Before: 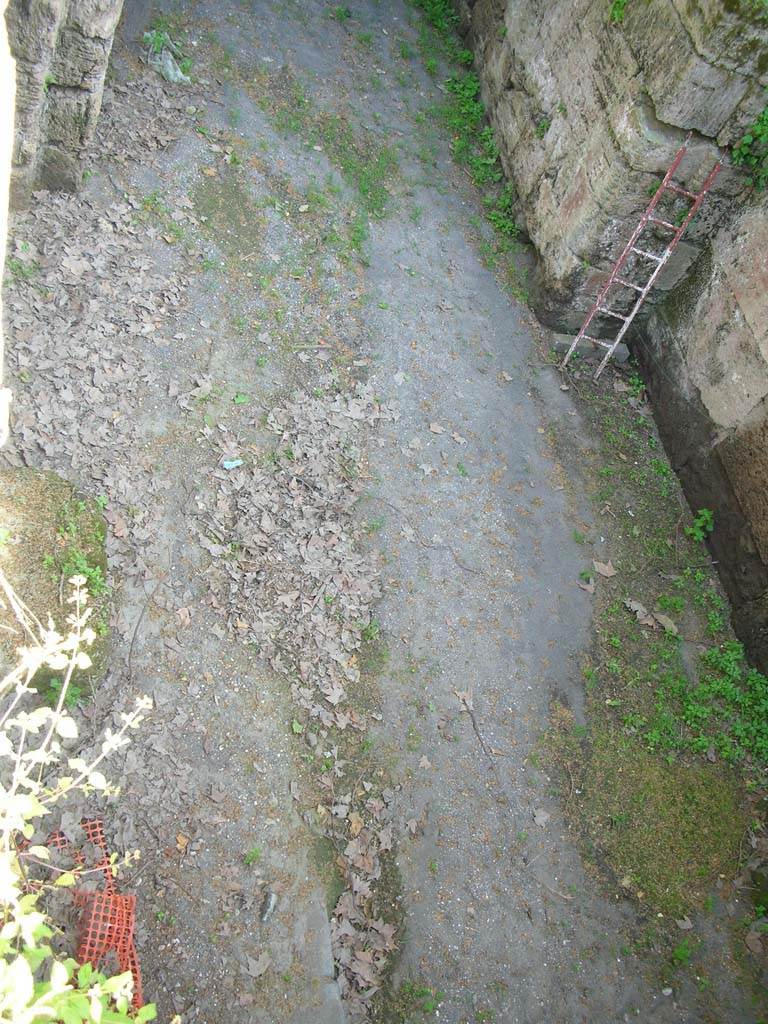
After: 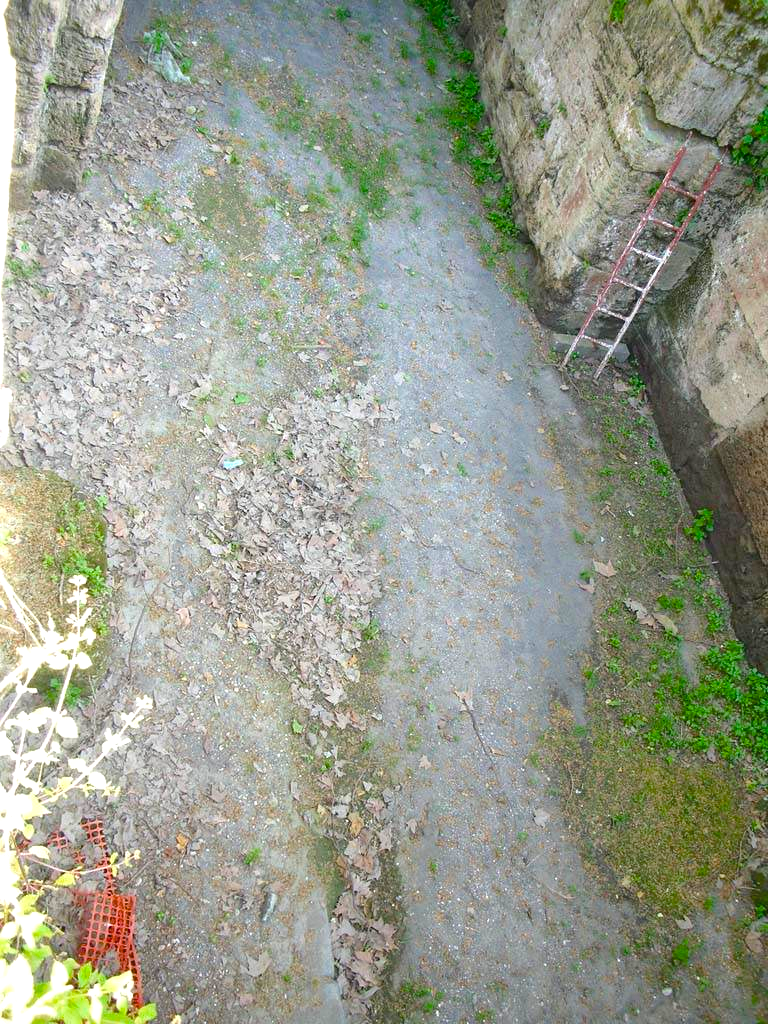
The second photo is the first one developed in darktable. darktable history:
color balance rgb: perceptual saturation grading › global saturation 24.925%, global vibrance 16.528%, saturation formula JzAzBz (2021)
shadows and highlights: radius 110.97, shadows 50.85, white point adjustment 9.1, highlights -6.12, soften with gaussian
